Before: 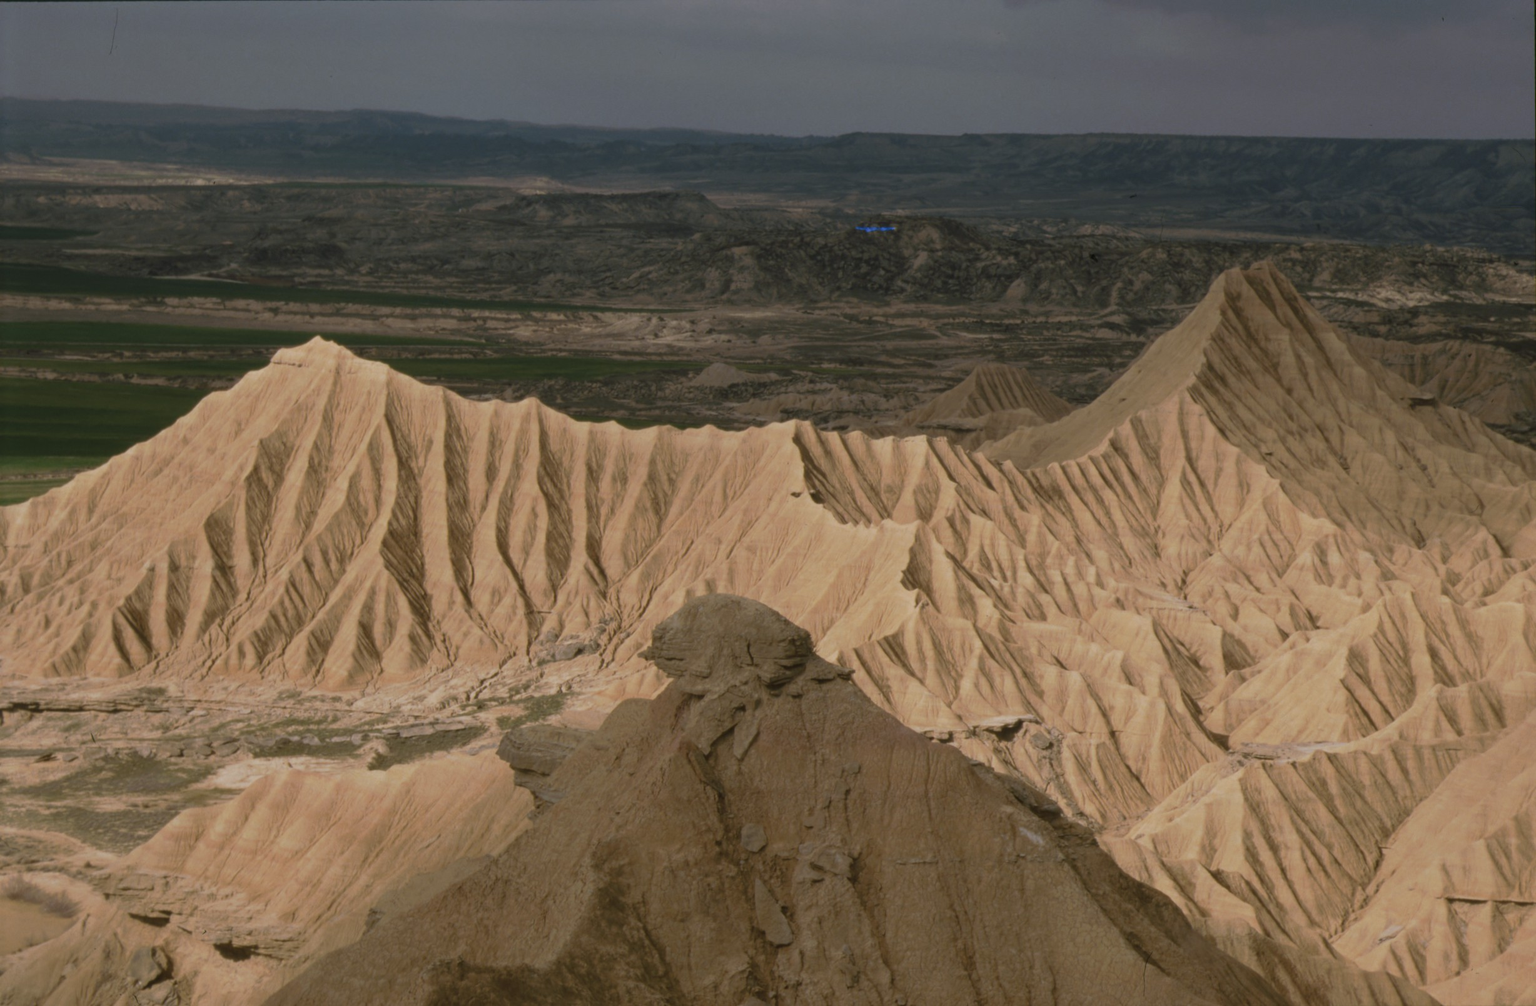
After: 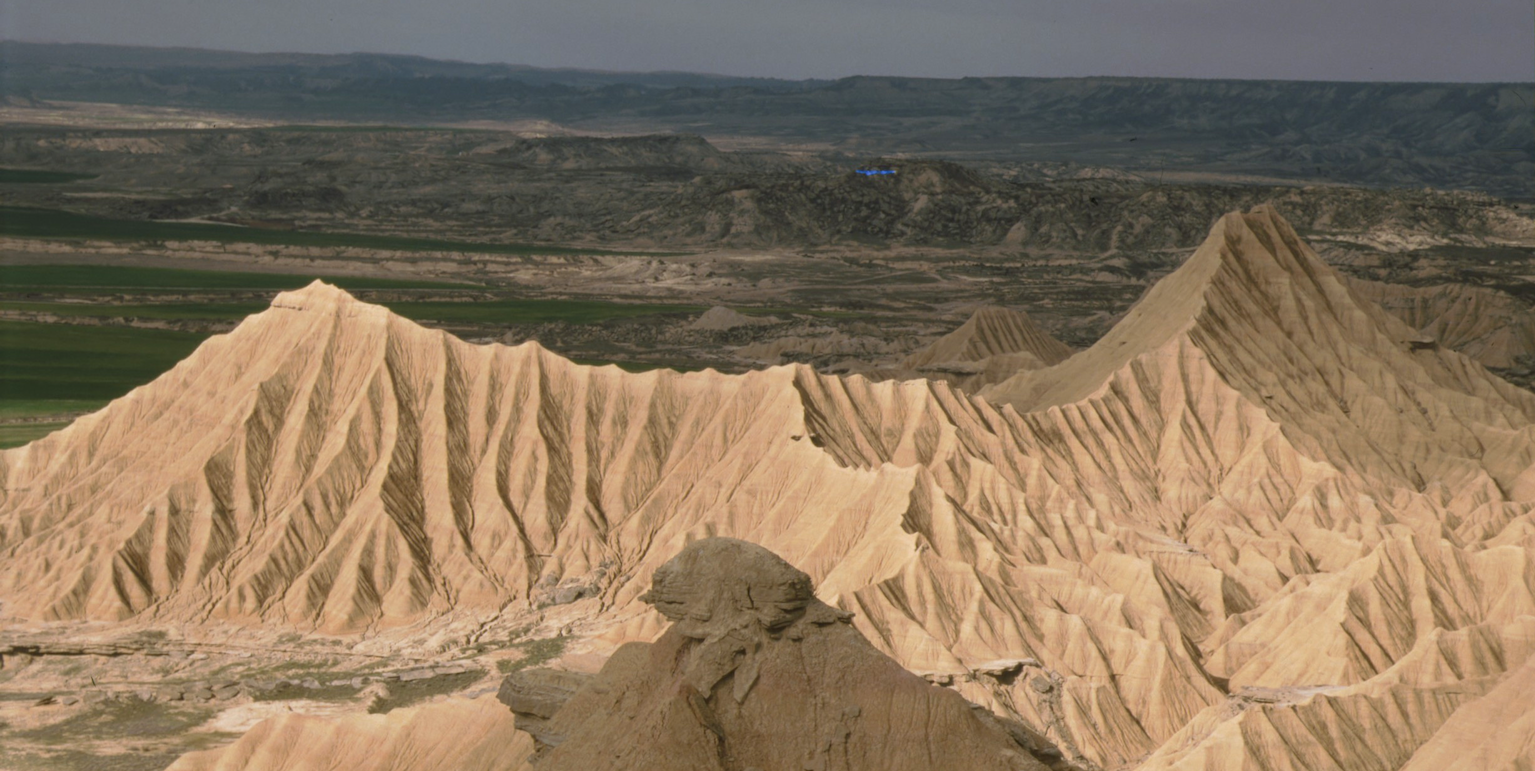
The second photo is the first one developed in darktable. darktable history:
crop: top 5.667%, bottom 17.637%
exposure: exposure 0.566 EV, compensate highlight preservation false
